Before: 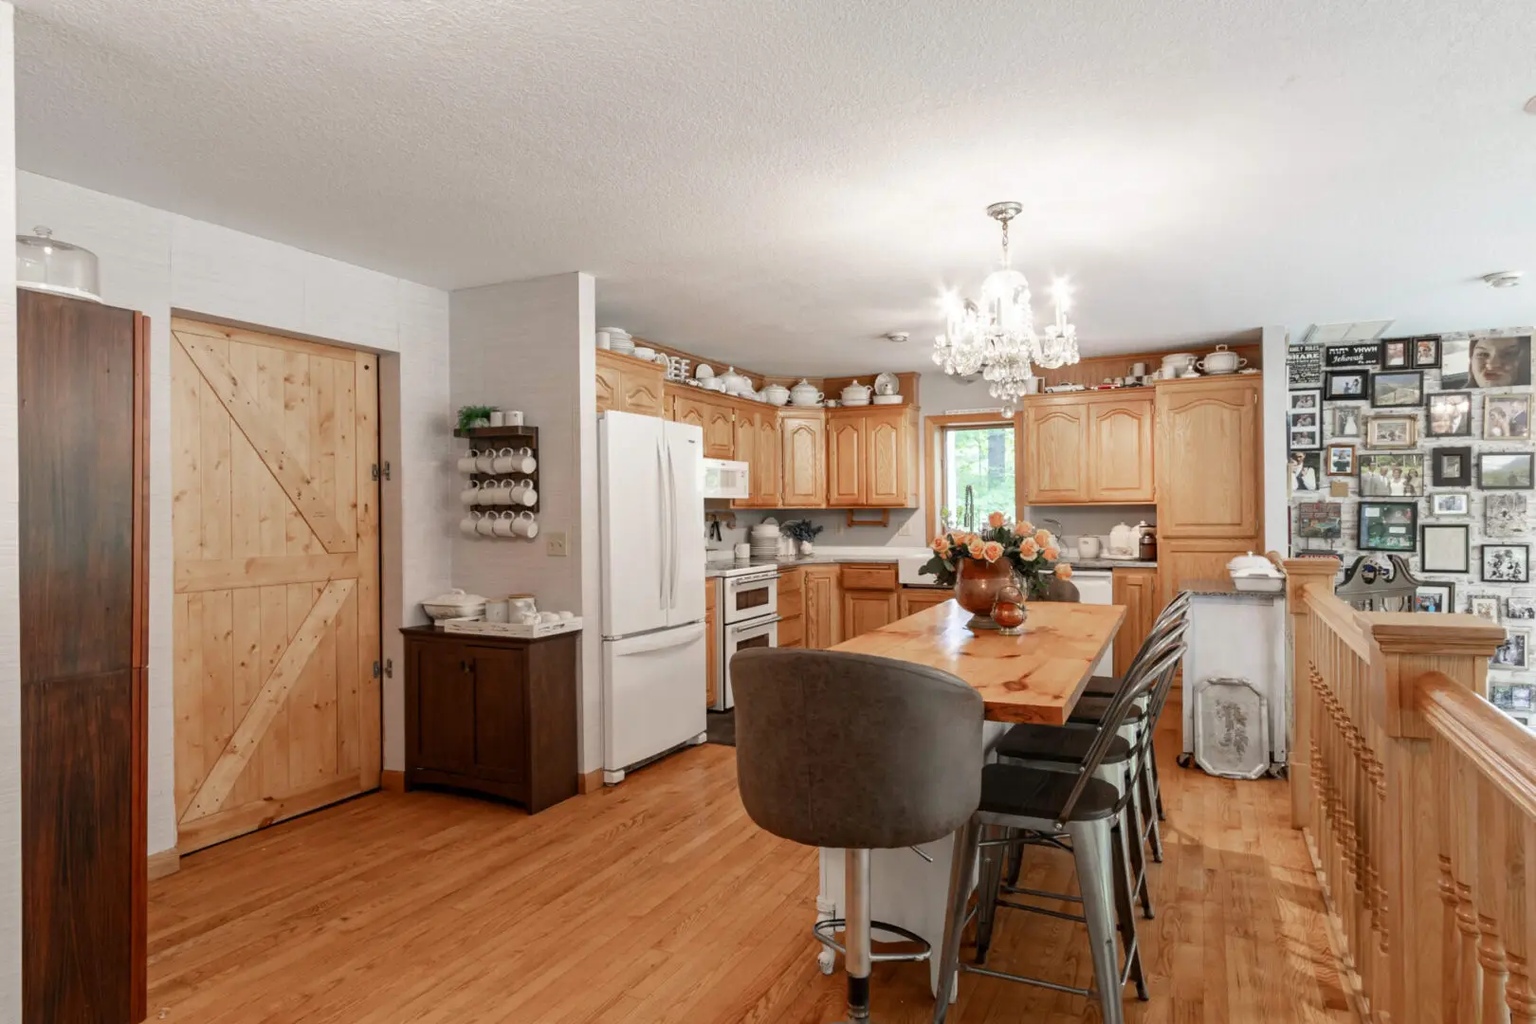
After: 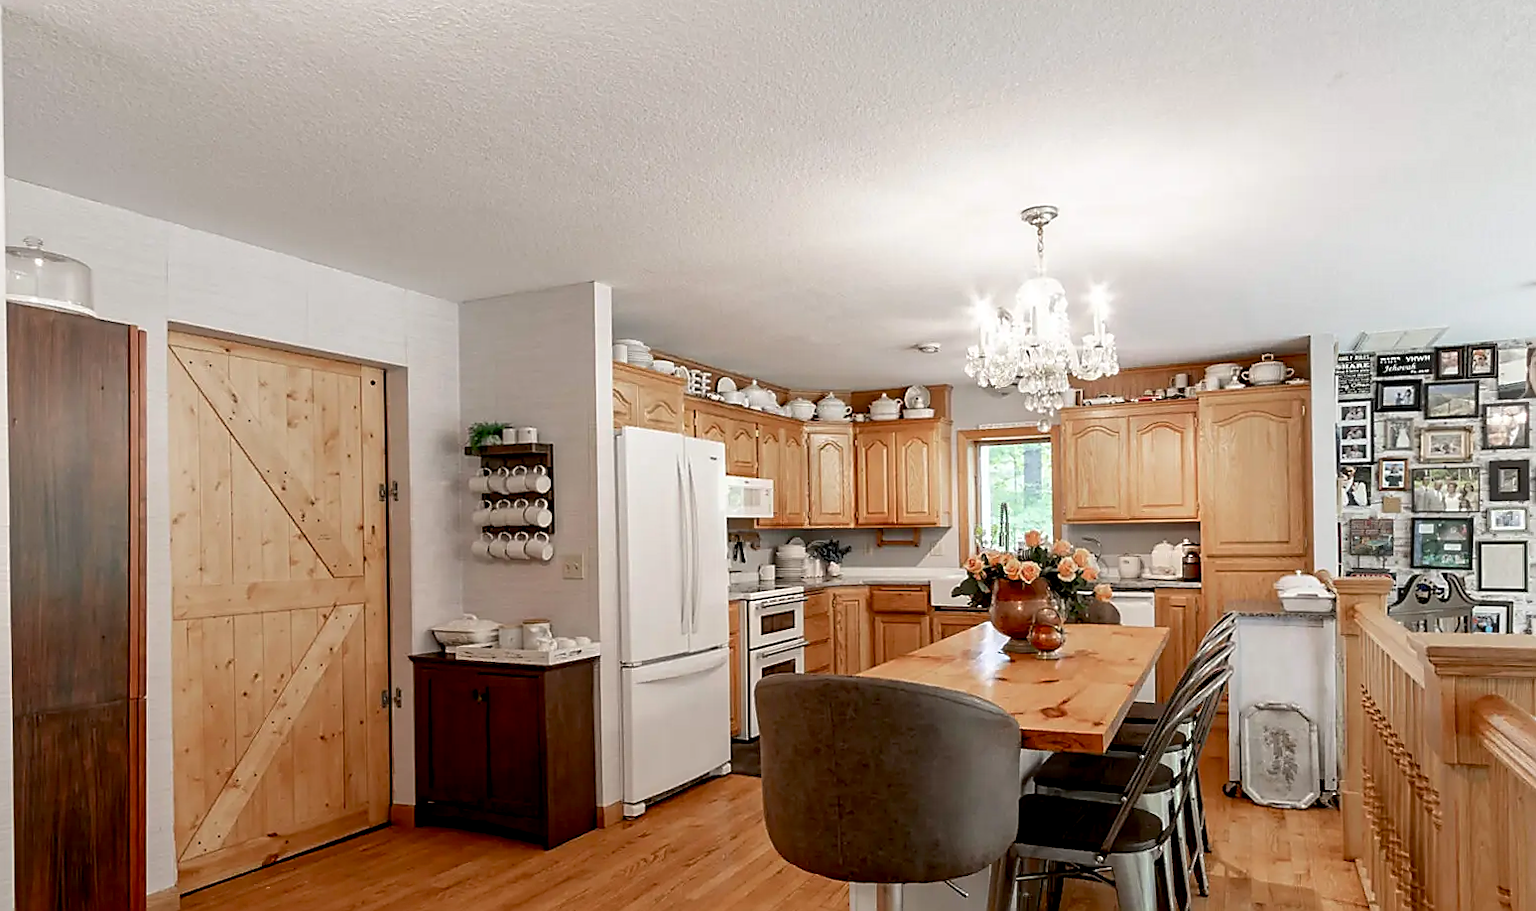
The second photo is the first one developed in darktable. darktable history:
tone equalizer: on, module defaults
exposure: black level correction 0.01, exposure 0.015 EV, compensate highlight preservation false
sharpen: radius 1.428, amount 1.263, threshold 0.813
crop and rotate: angle 0.312°, left 0.267%, right 3.391%, bottom 14.149%
